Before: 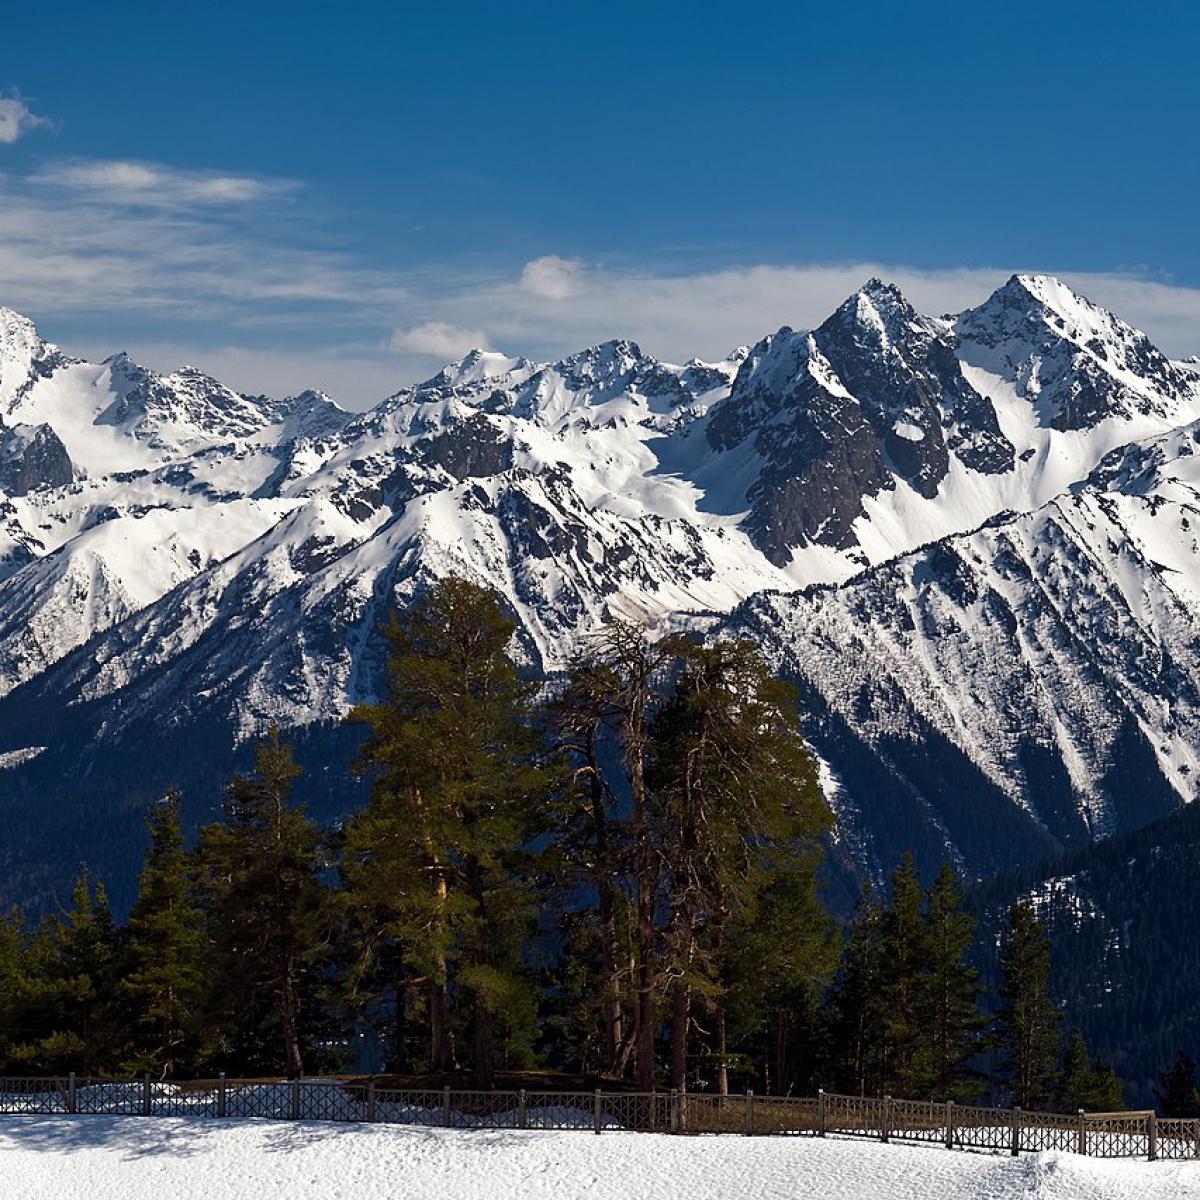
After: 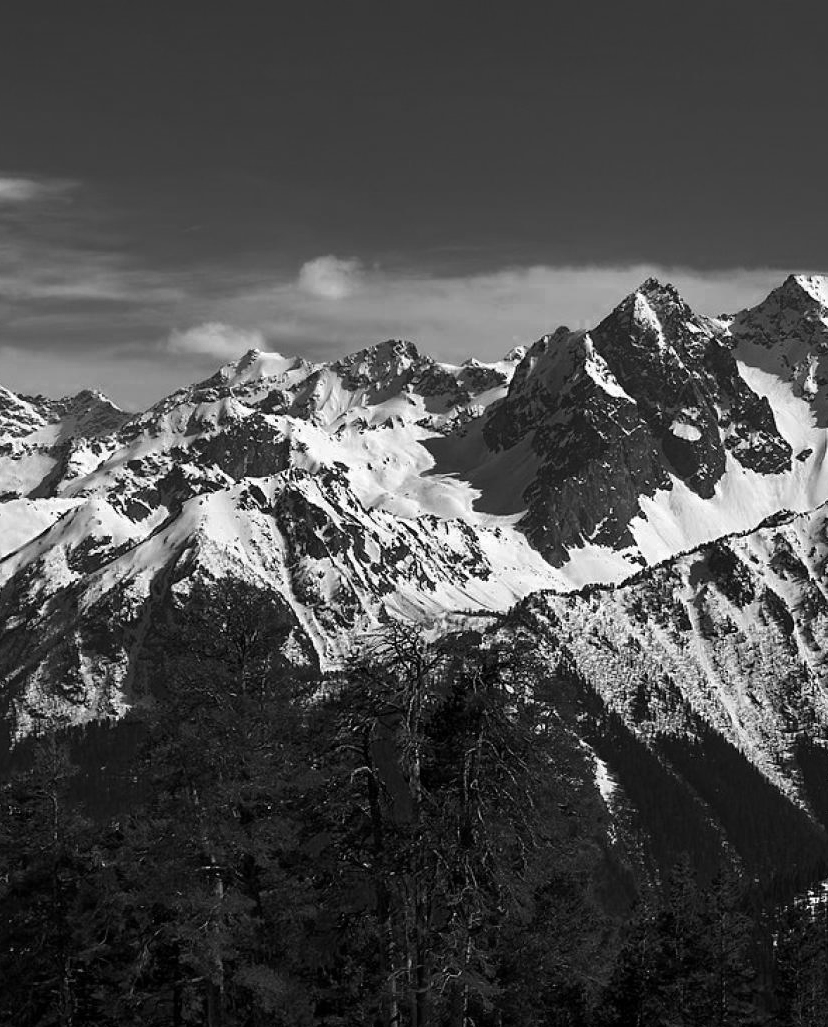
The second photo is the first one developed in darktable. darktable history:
color zones: curves: ch0 [(0.002, 0.429) (0.121, 0.212) (0.198, 0.113) (0.276, 0.344) (0.331, 0.541) (0.41, 0.56) (0.482, 0.289) (0.619, 0.227) (0.721, 0.18) (0.821, 0.435) (0.928, 0.555) (1, 0.587)]; ch1 [(0, 0) (0.143, 0) (0.286, 0) (0.429, 0) (0.571, 0) (0.714, 0) (0.857, 0)]
crop: left 18.609%, right 12.366%, bottom 14.39%
